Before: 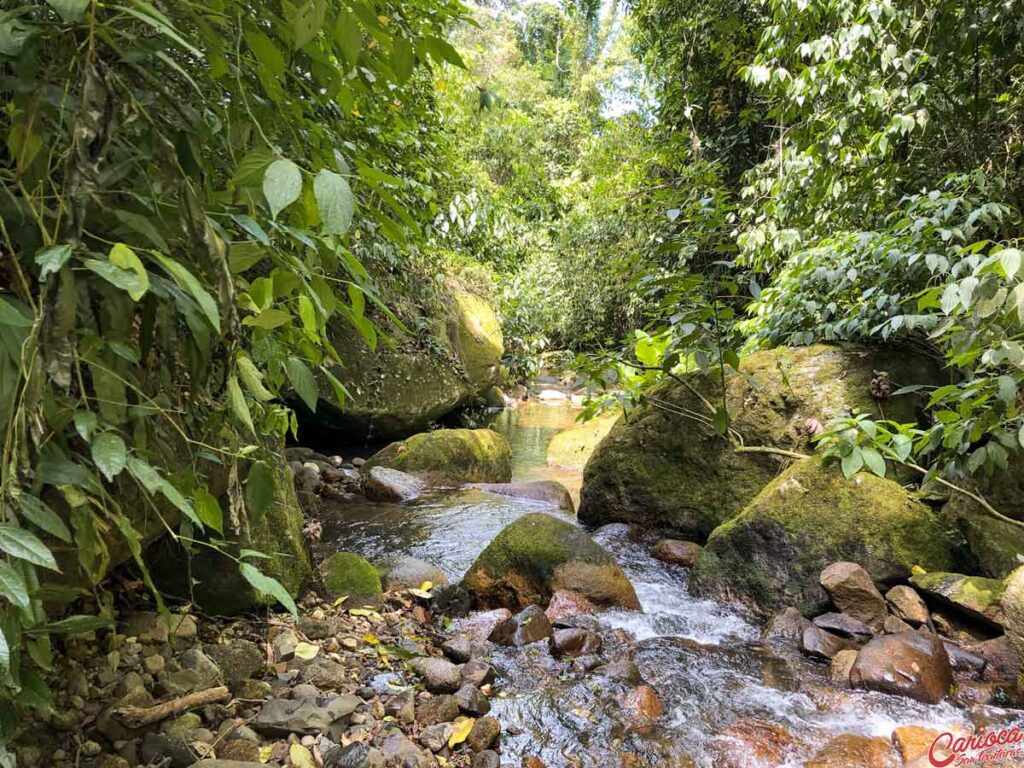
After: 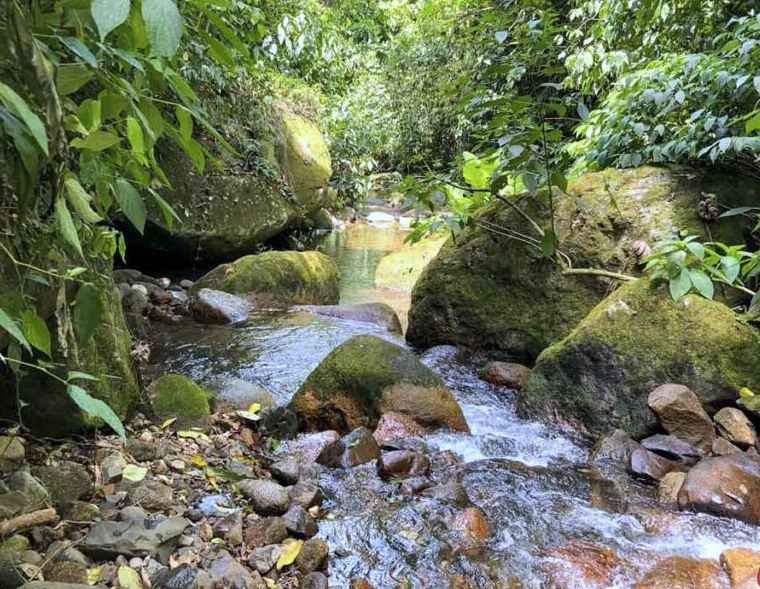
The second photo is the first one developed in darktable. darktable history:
color calibration: x 0.37, y 0.382, temperature 4318.37 K
crop: left 16.867%, top 23.265%, right 8.835%
